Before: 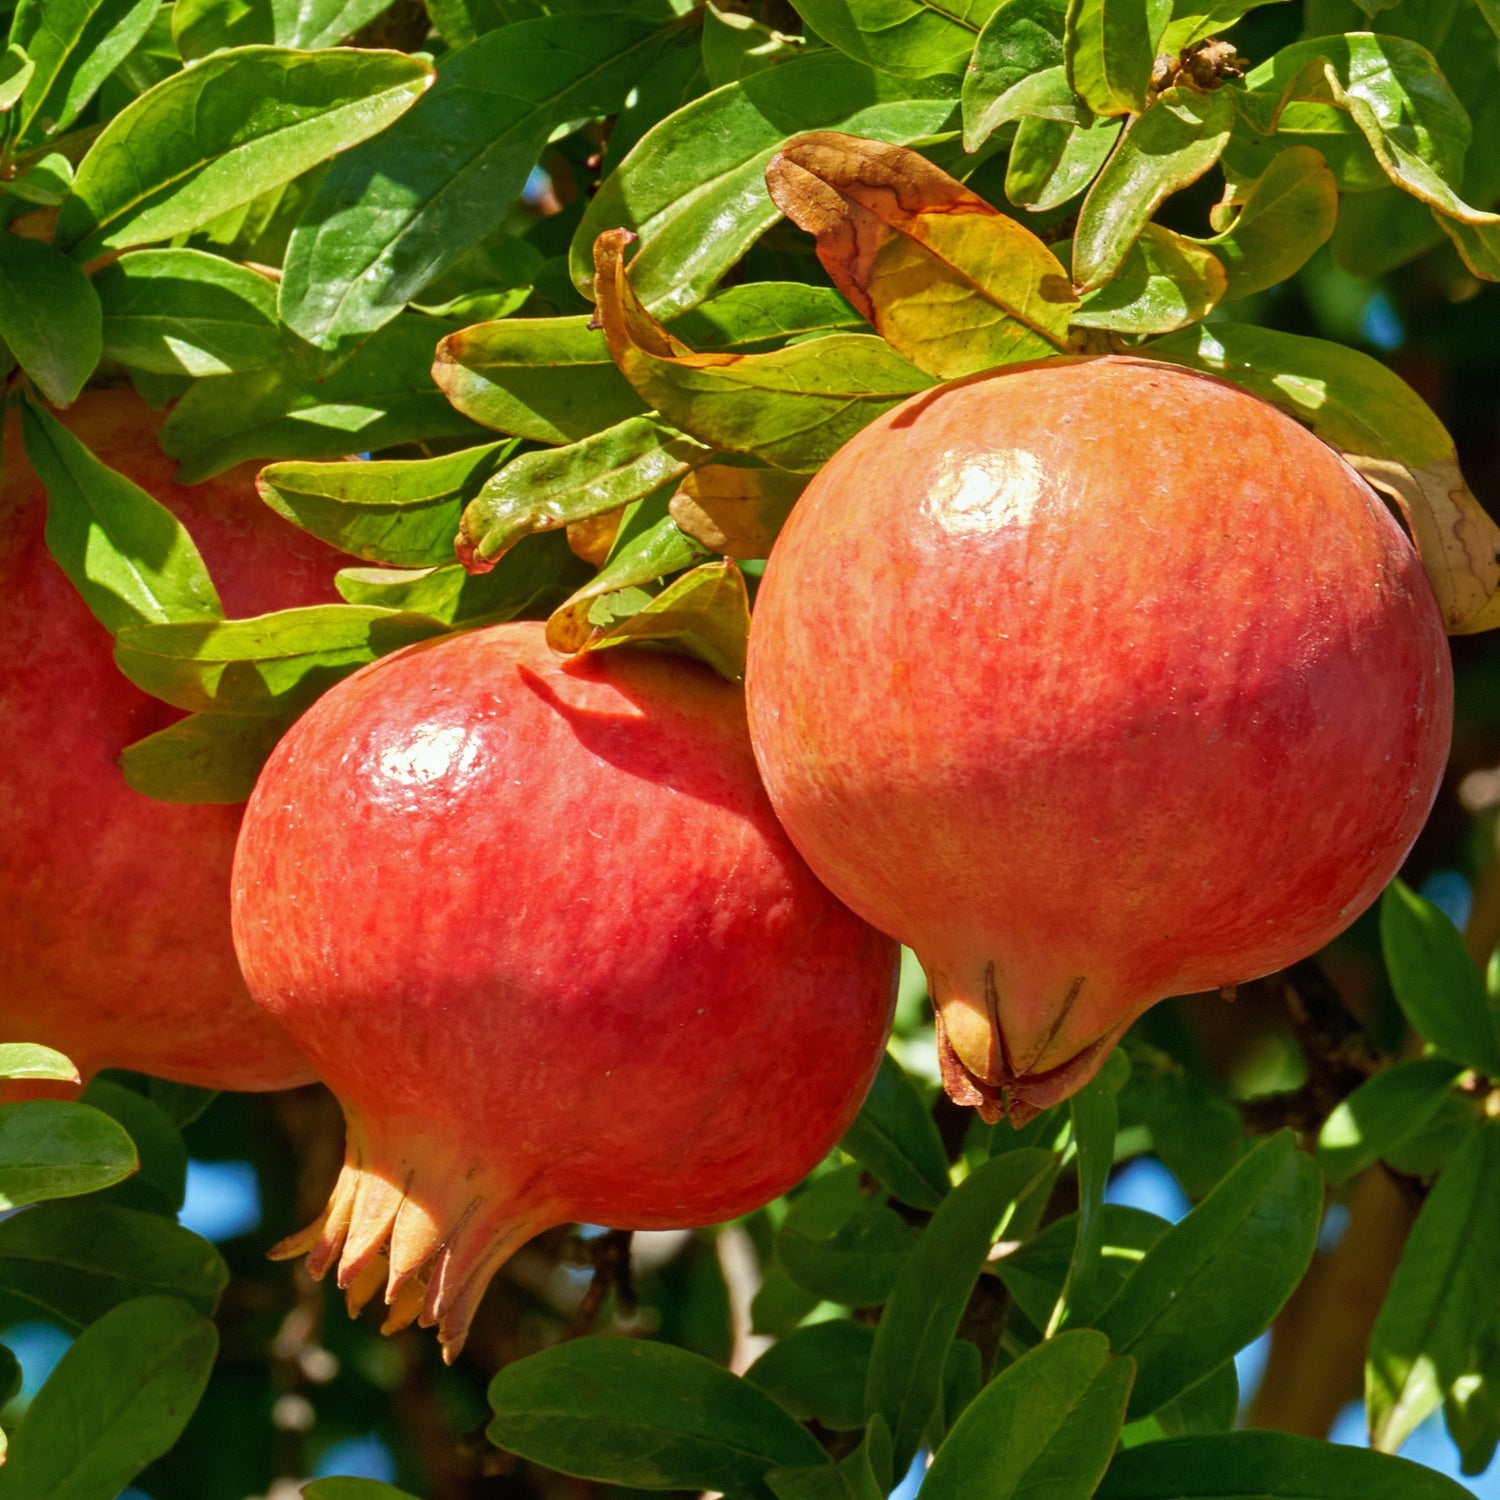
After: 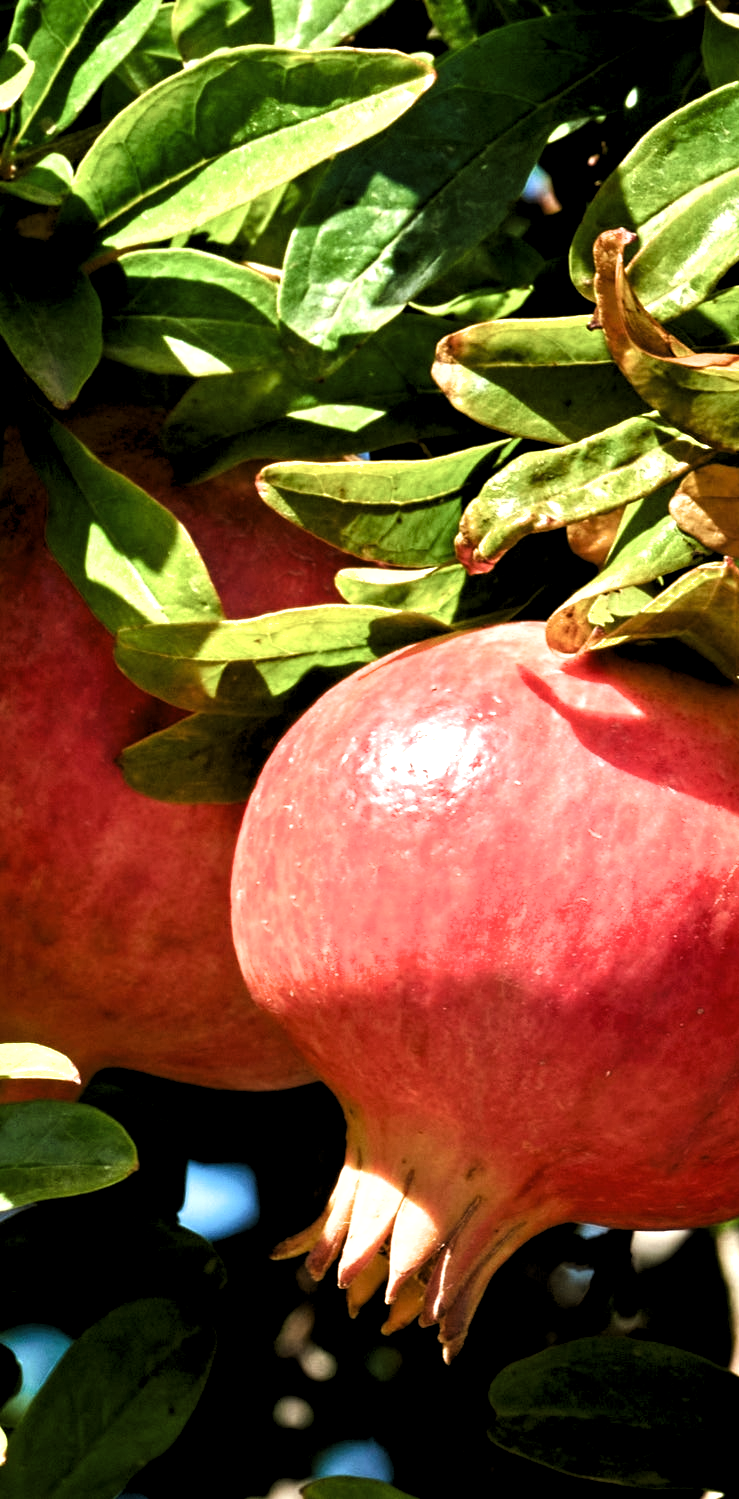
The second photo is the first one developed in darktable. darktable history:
crop and rotate: left 0.023%, top 0%, right 50.663%
levels: levels [0.062, 0.494, 0.925]
filmic rgb: black relative exposure -8.2 EV, white relative exposure 2.23 EV, hardness 7.07, latitude 85.95%, contrast 1.702, highlights saturation mix -3.87%, shadows ↔ highlights balance -2.21%, preserve chrominance max RGB
